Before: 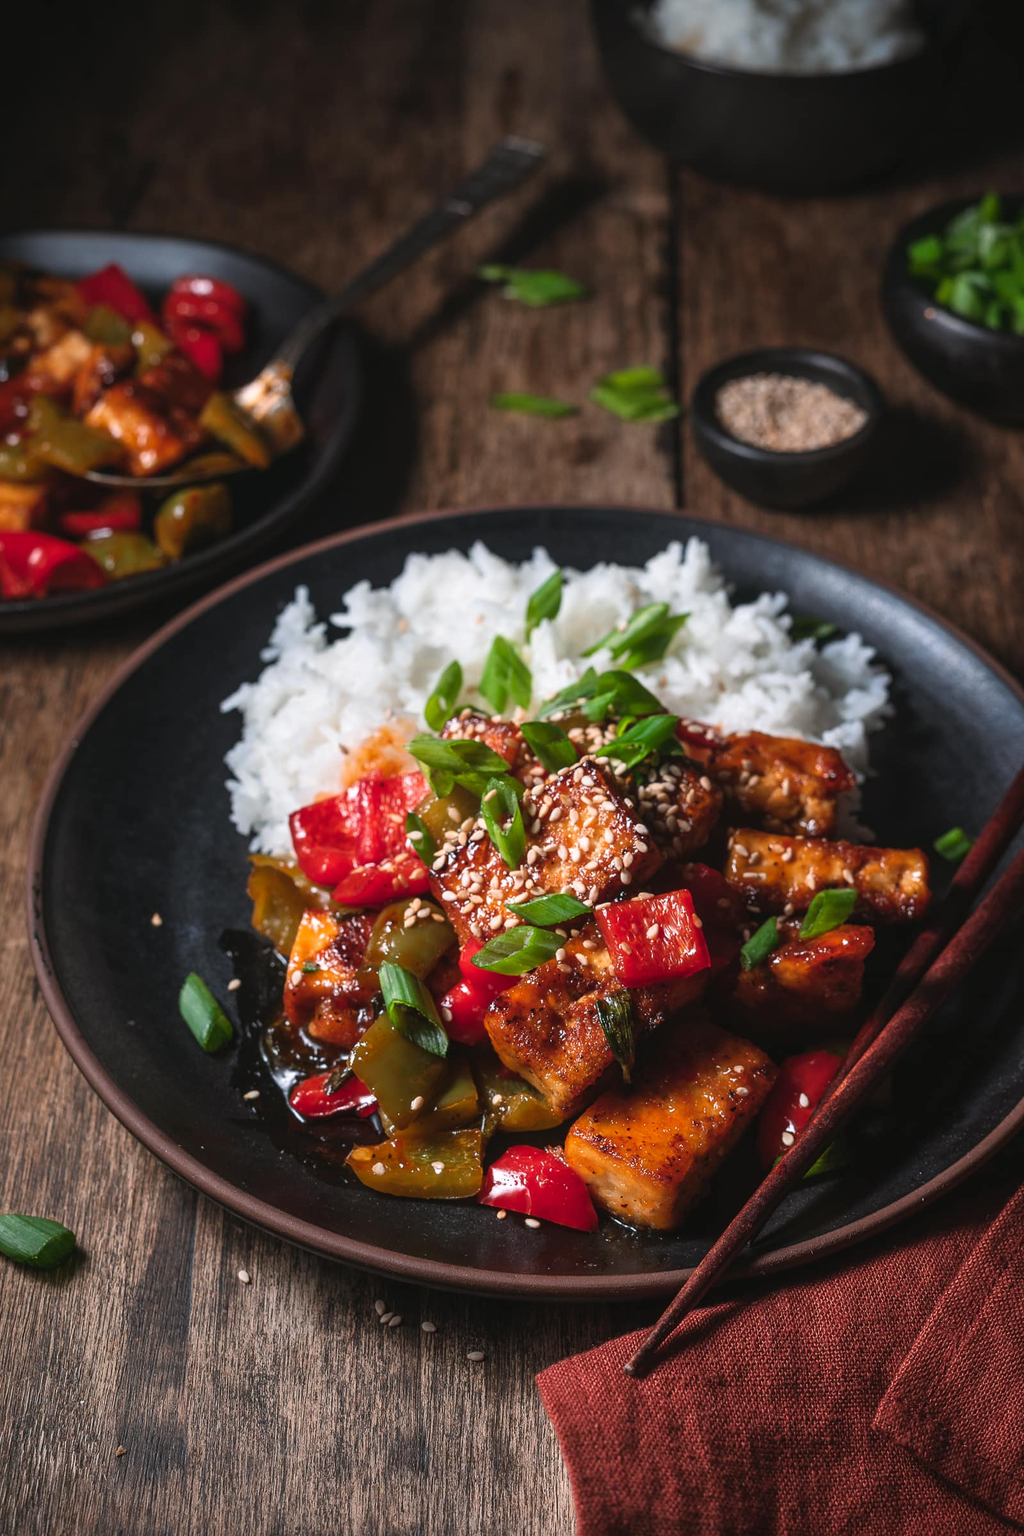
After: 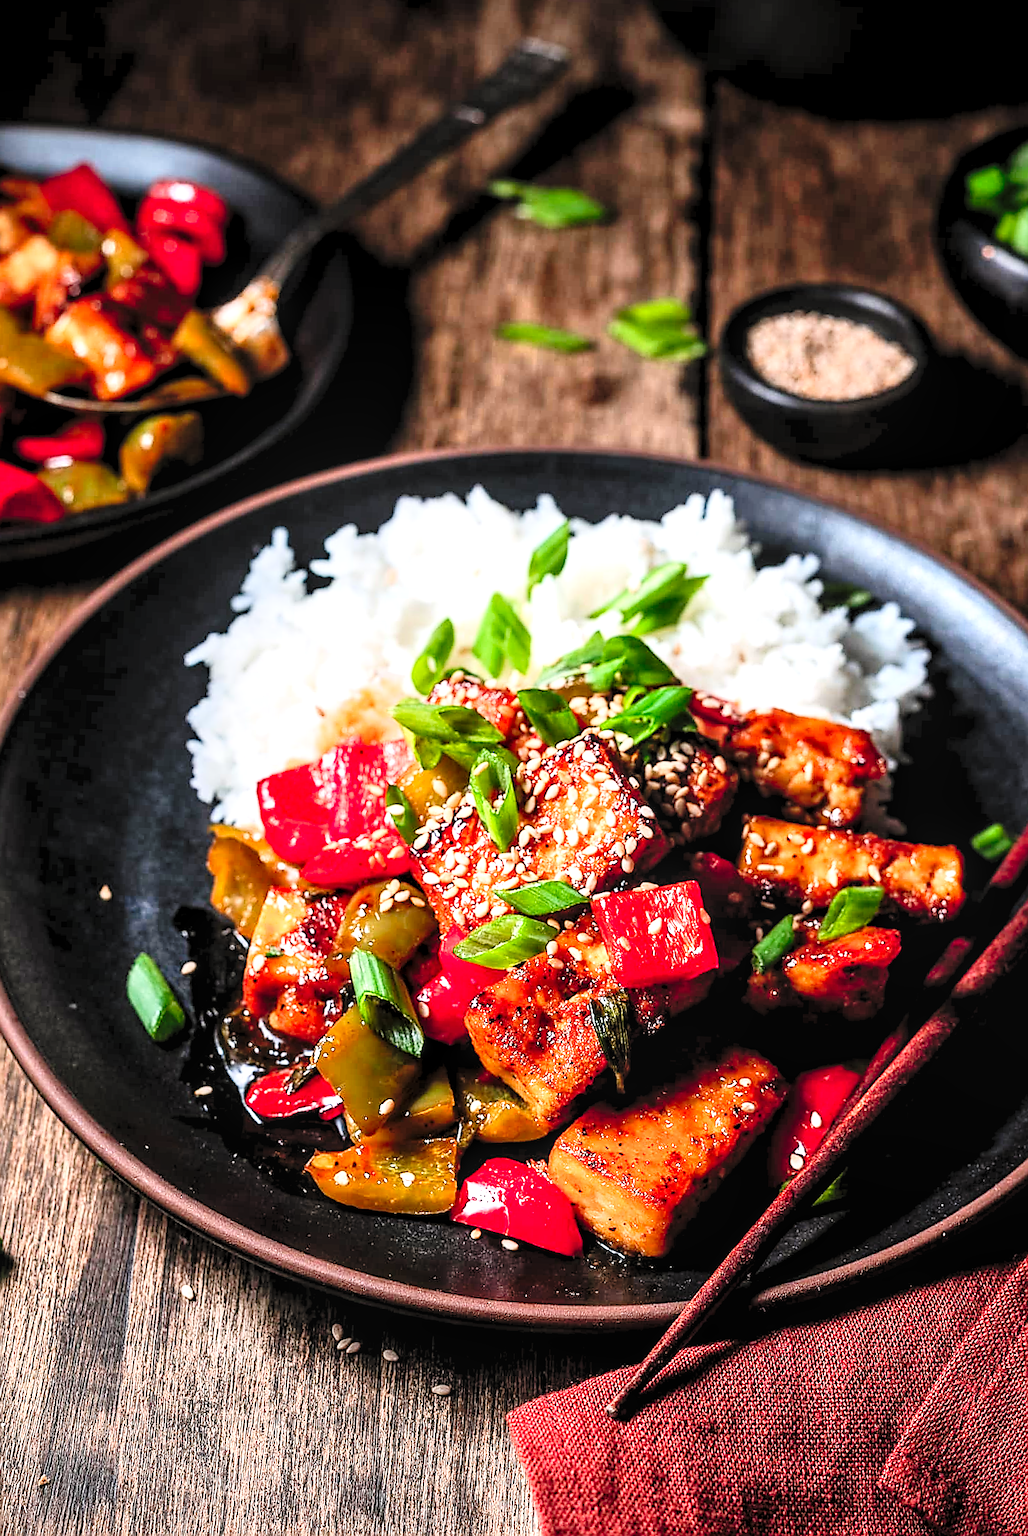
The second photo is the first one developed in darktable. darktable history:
tone equalizer: -8 EV -1.06 EV, -7 EV -1.05 EV, -6 EV -0.827 EV, -5 EV -0.547 EV, -3 EV 0.594 EV, -2 EV 0.842 EV, -1 EV 0.988 EV, +0 EV 1.06 EV, edges refinement/feathering 500, mask exposure compensation -1.57 EV, preserve details no
sharpen: radius 1.397, amount 1.263, threshold 0.838
local contrast: on, module defaults
levels: levels [0.008, 0.318, 0.836]
filmic rgb: black relative exposure -7.65 EV, white relative exposure 4.56 EV, hardness 3.61, iterations of high-quality reconstruction 0
crop and rotate: angle -2.13°, left 3.073%, top 4.279%, right 1.413%, bottom 0.648%
contrast brightness saturation: contrast 0.097, brightness 0.04, saturation 0.089
